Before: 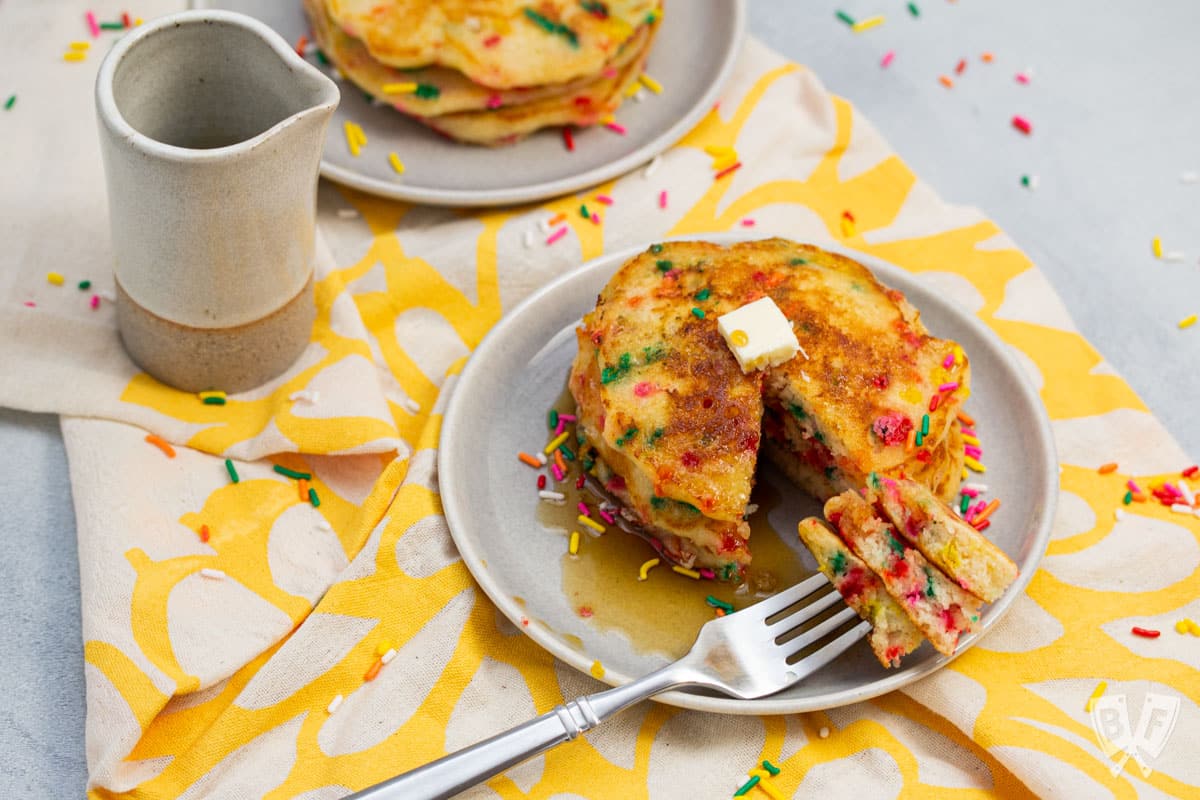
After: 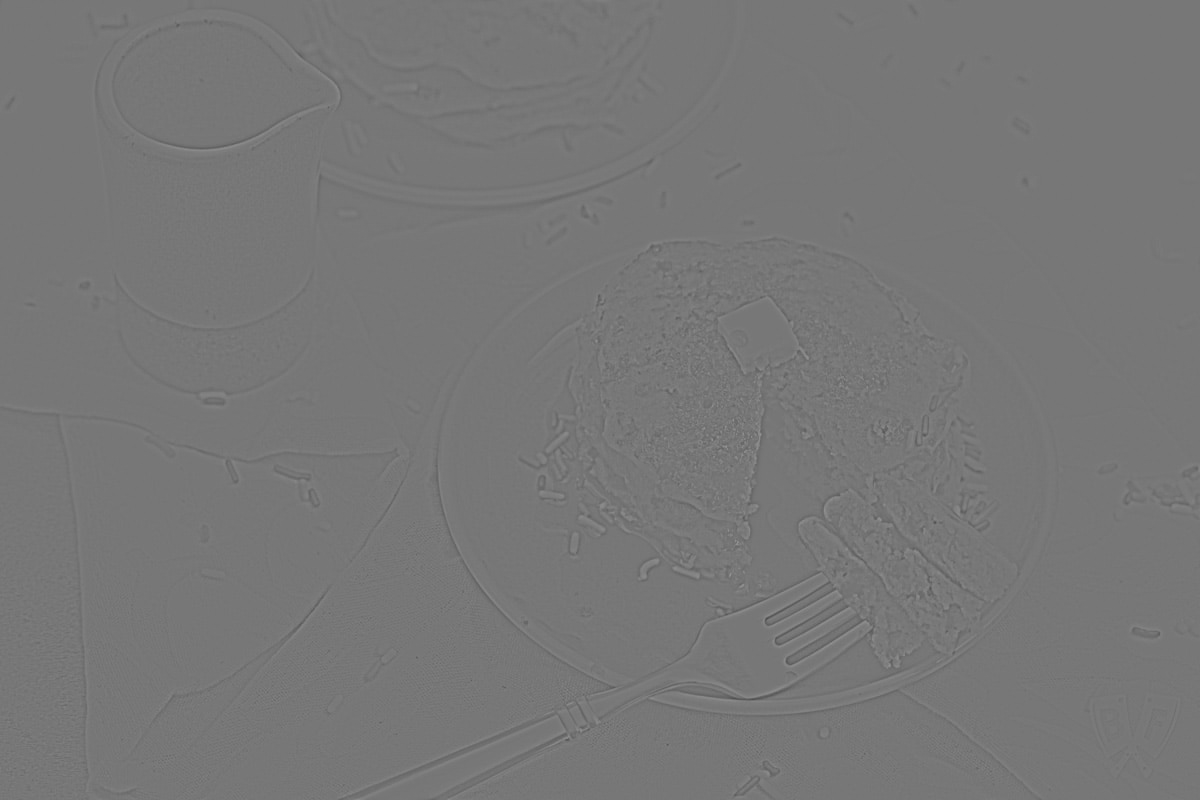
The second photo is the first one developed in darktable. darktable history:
highpass: sharpness 9.84%, contrast boost 9.94%
velvia: strength 15%
